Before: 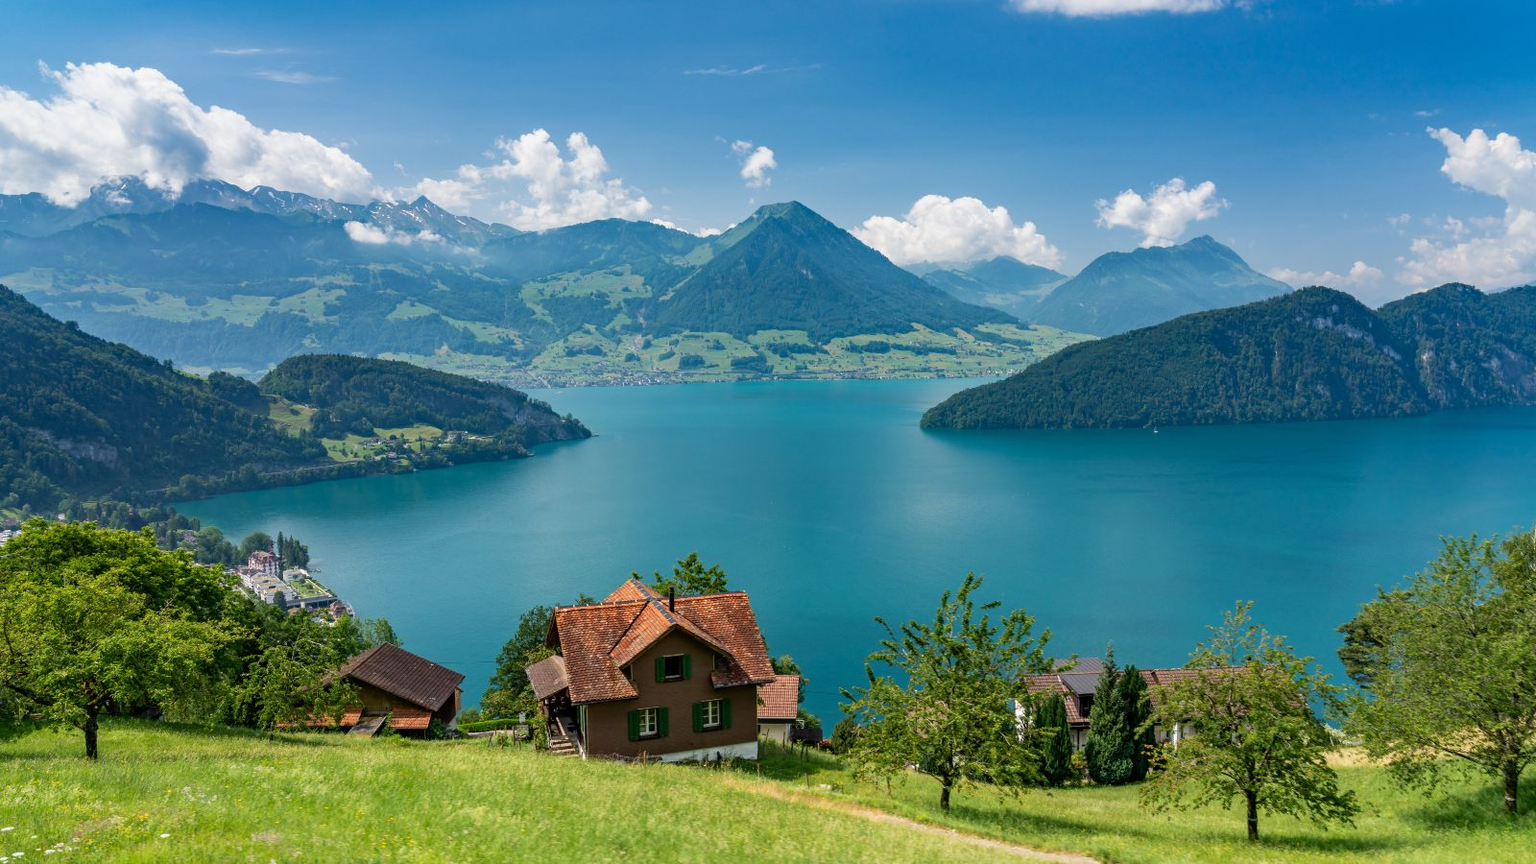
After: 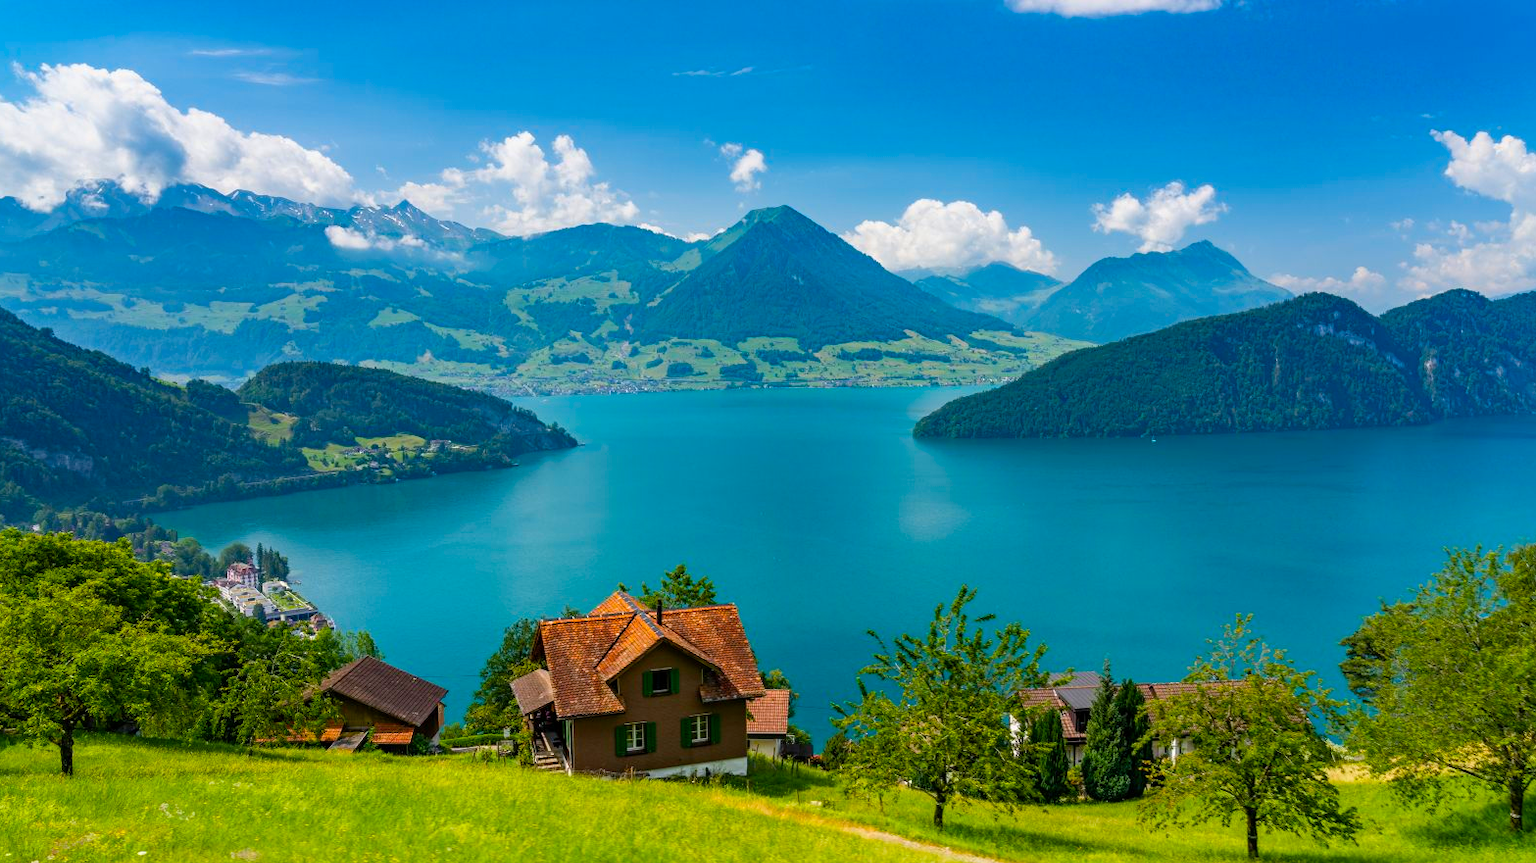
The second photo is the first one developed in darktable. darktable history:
color balance rgb: linear chroma grading › global chroma 15%, perceptual saturation grading › global saturation 30%
crop: left 1.743%, right 0.268%, bottom 2.011%
